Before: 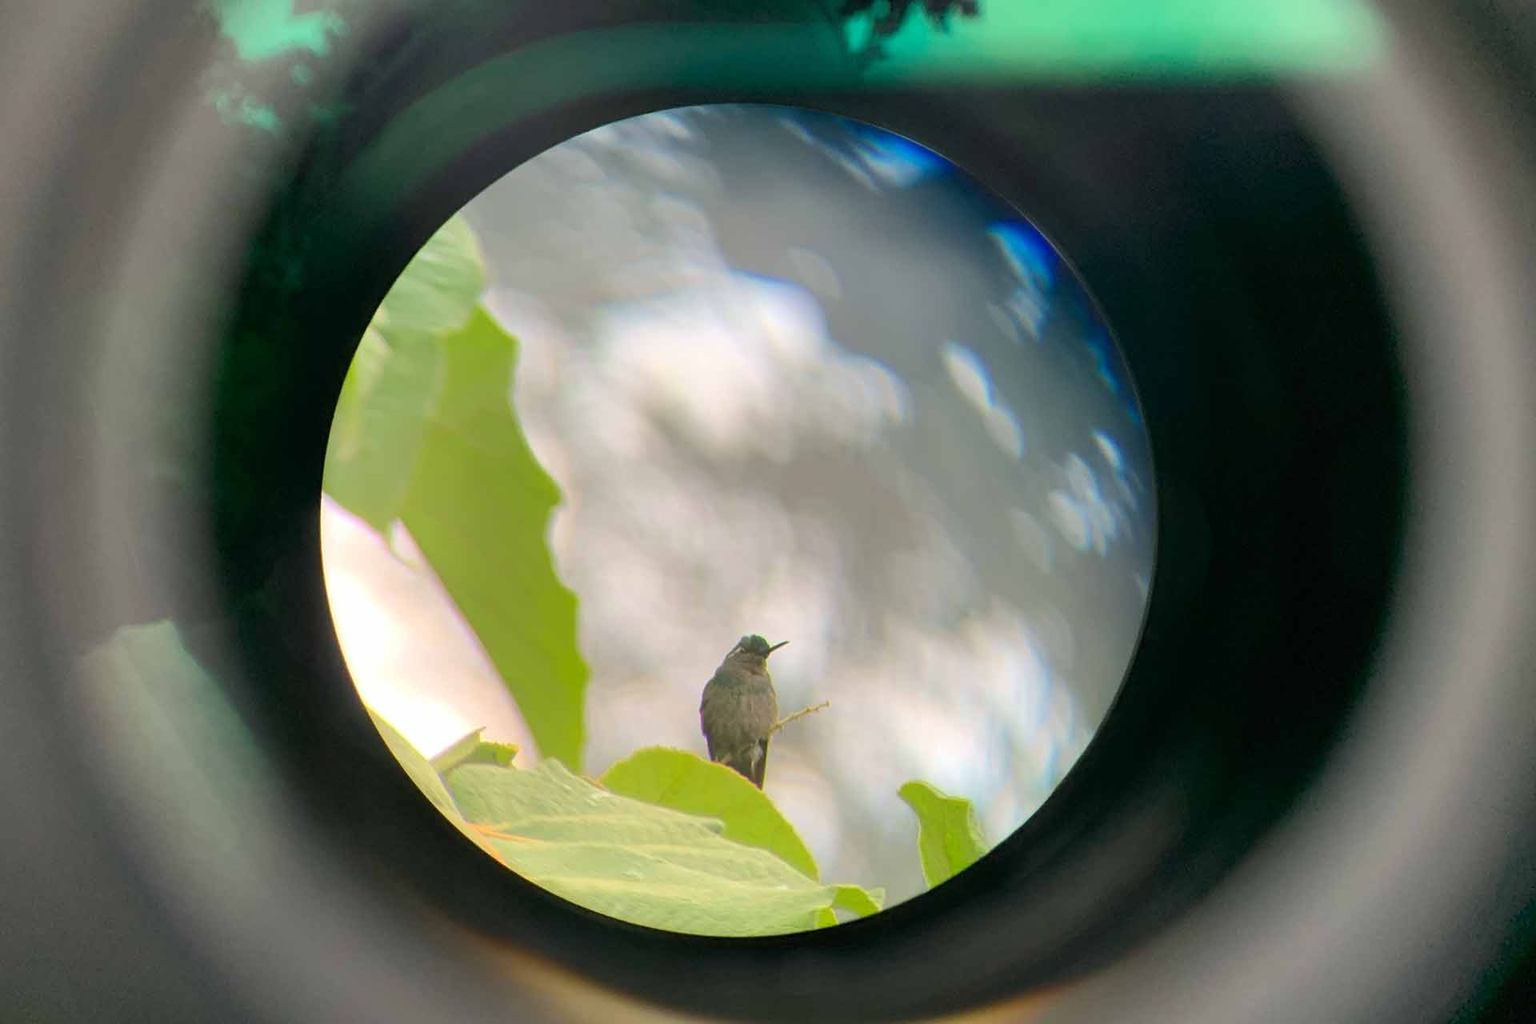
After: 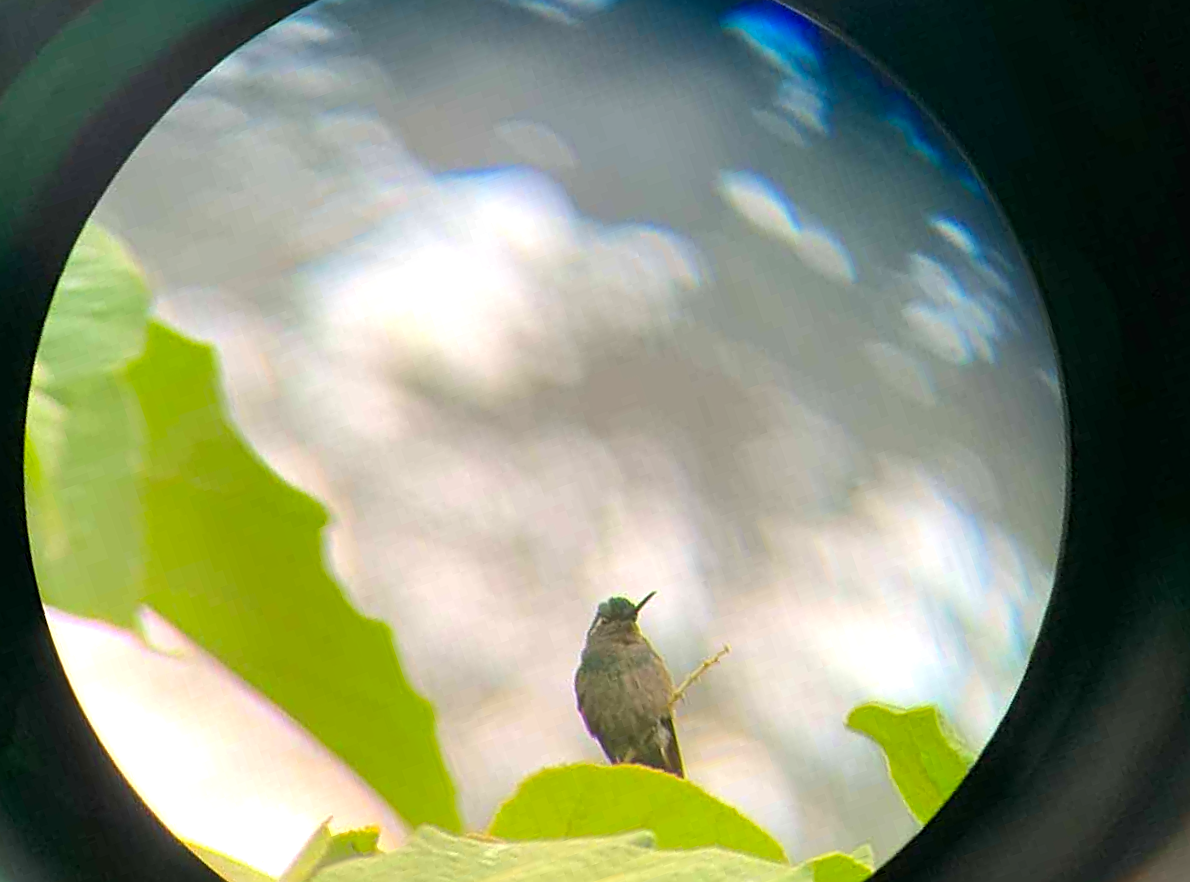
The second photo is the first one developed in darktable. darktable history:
crop and rotate: angle 19.04°, left 6.864%, right 4.146%, bottom 1.134%
sharpen: radius 2.15, amount 0.384, threshold 0.009
color balance rgb: perceptual saturation grading › global saturation 10.491%, perceptual brilliance grading › highlights 7.508%, perceptual brilliance grading › mid-tones 4.458%, perceptual brilliance grading › shadows 1.727%, global vibrance 20%
